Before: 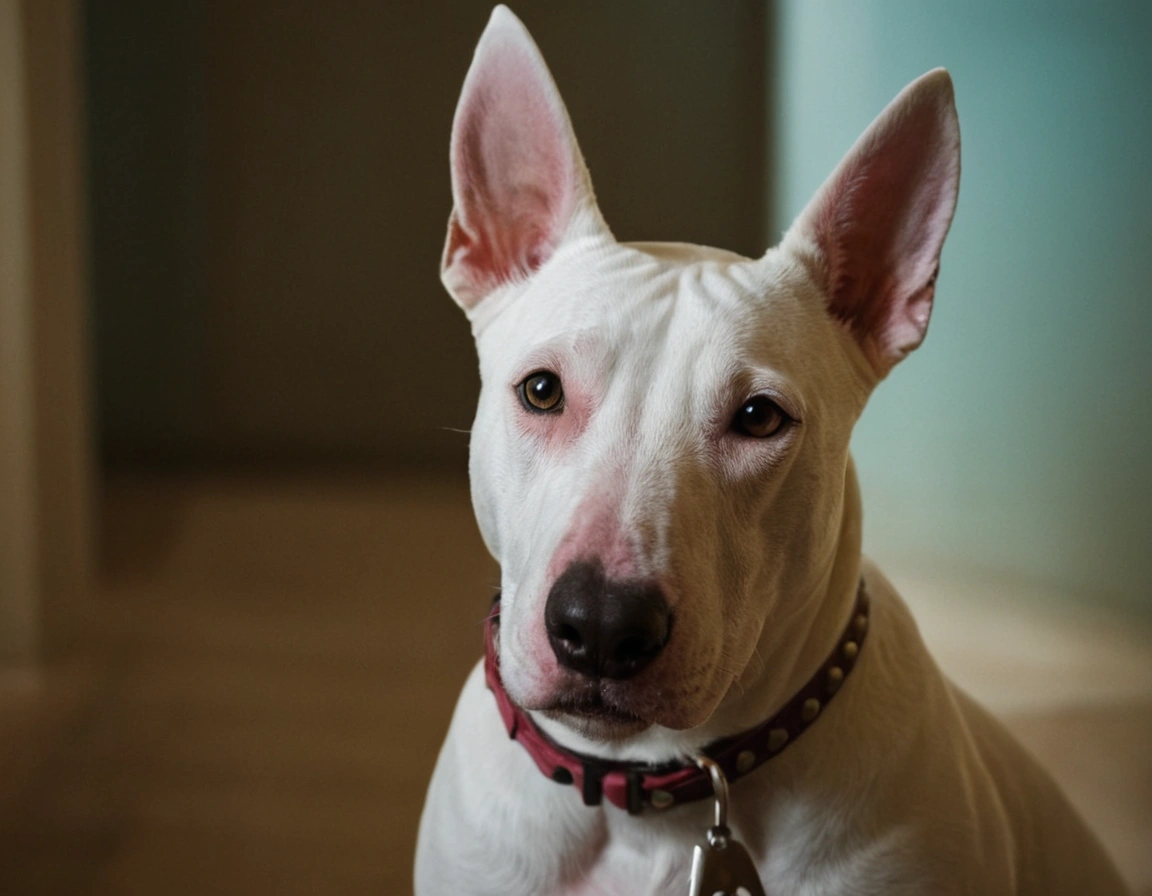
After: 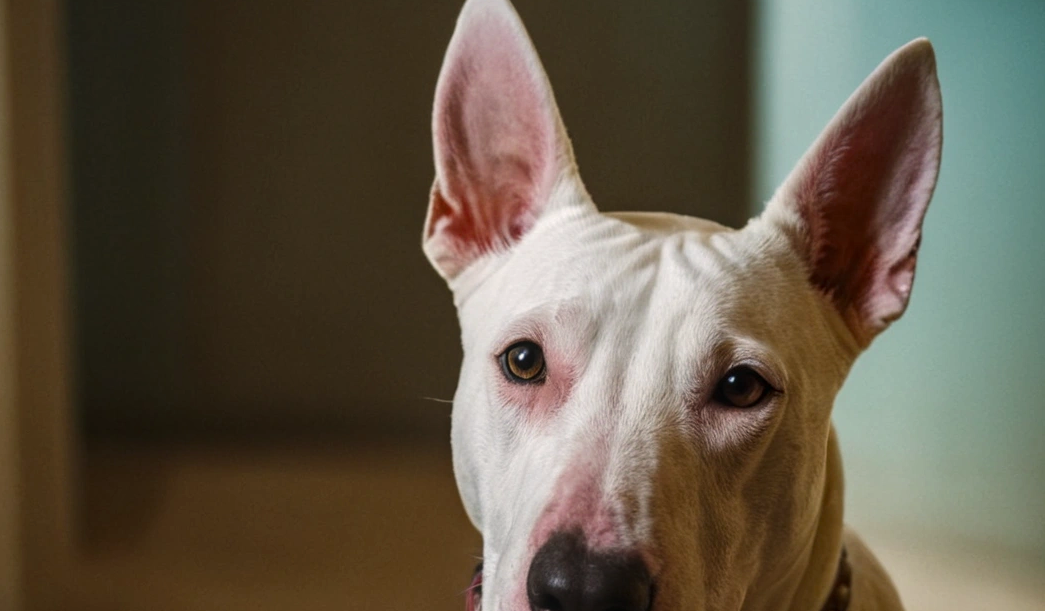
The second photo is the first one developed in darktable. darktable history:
crop: left 1.604%, top 3.366%, right 7.662%, bottom 28.427%
local contrast: detail 130%
color balance rgb: highlights gain › chroma 1.347%, highlights gain › hue 54.82°, global offset › luminance 0.476%, perceptual saturation grading › global saturation 1.649%, perceptual saturation grading › highlights -1.971%, perceptual saturation grading › mid-tones 4.622%, perceptual saturation grading › shadows 8.835%, global vibrance 15.831%, saturation formula JzAzBz (2021)
